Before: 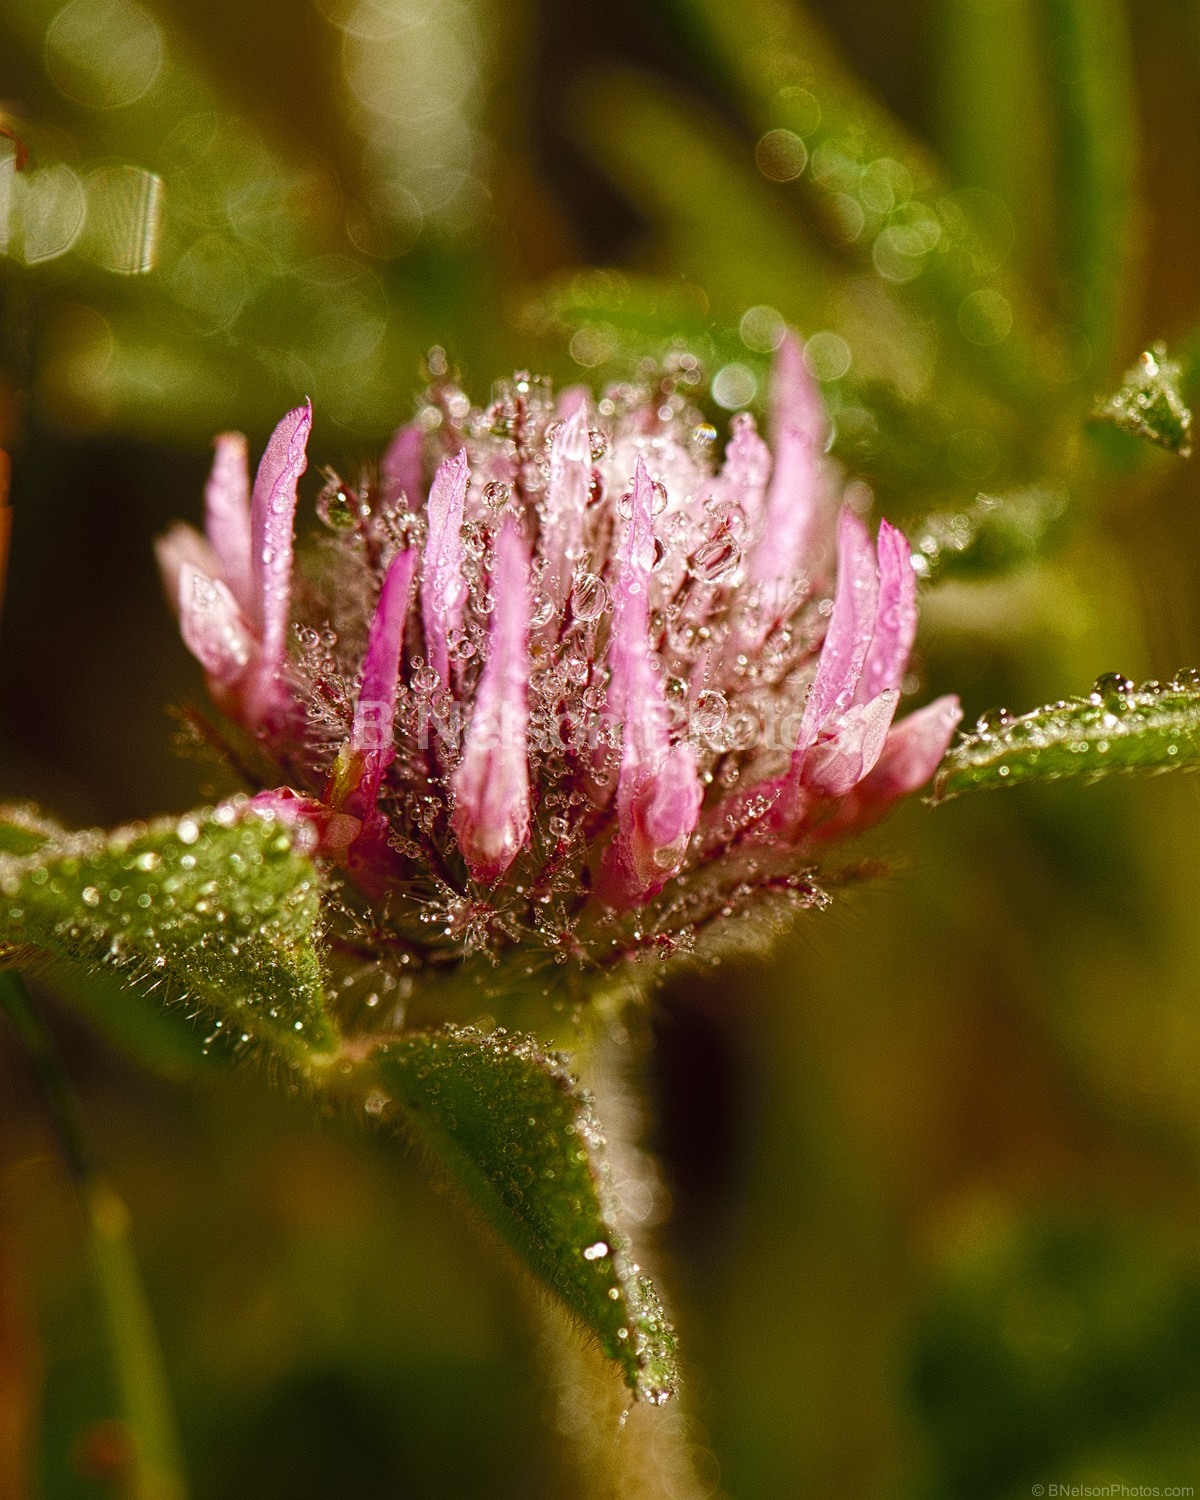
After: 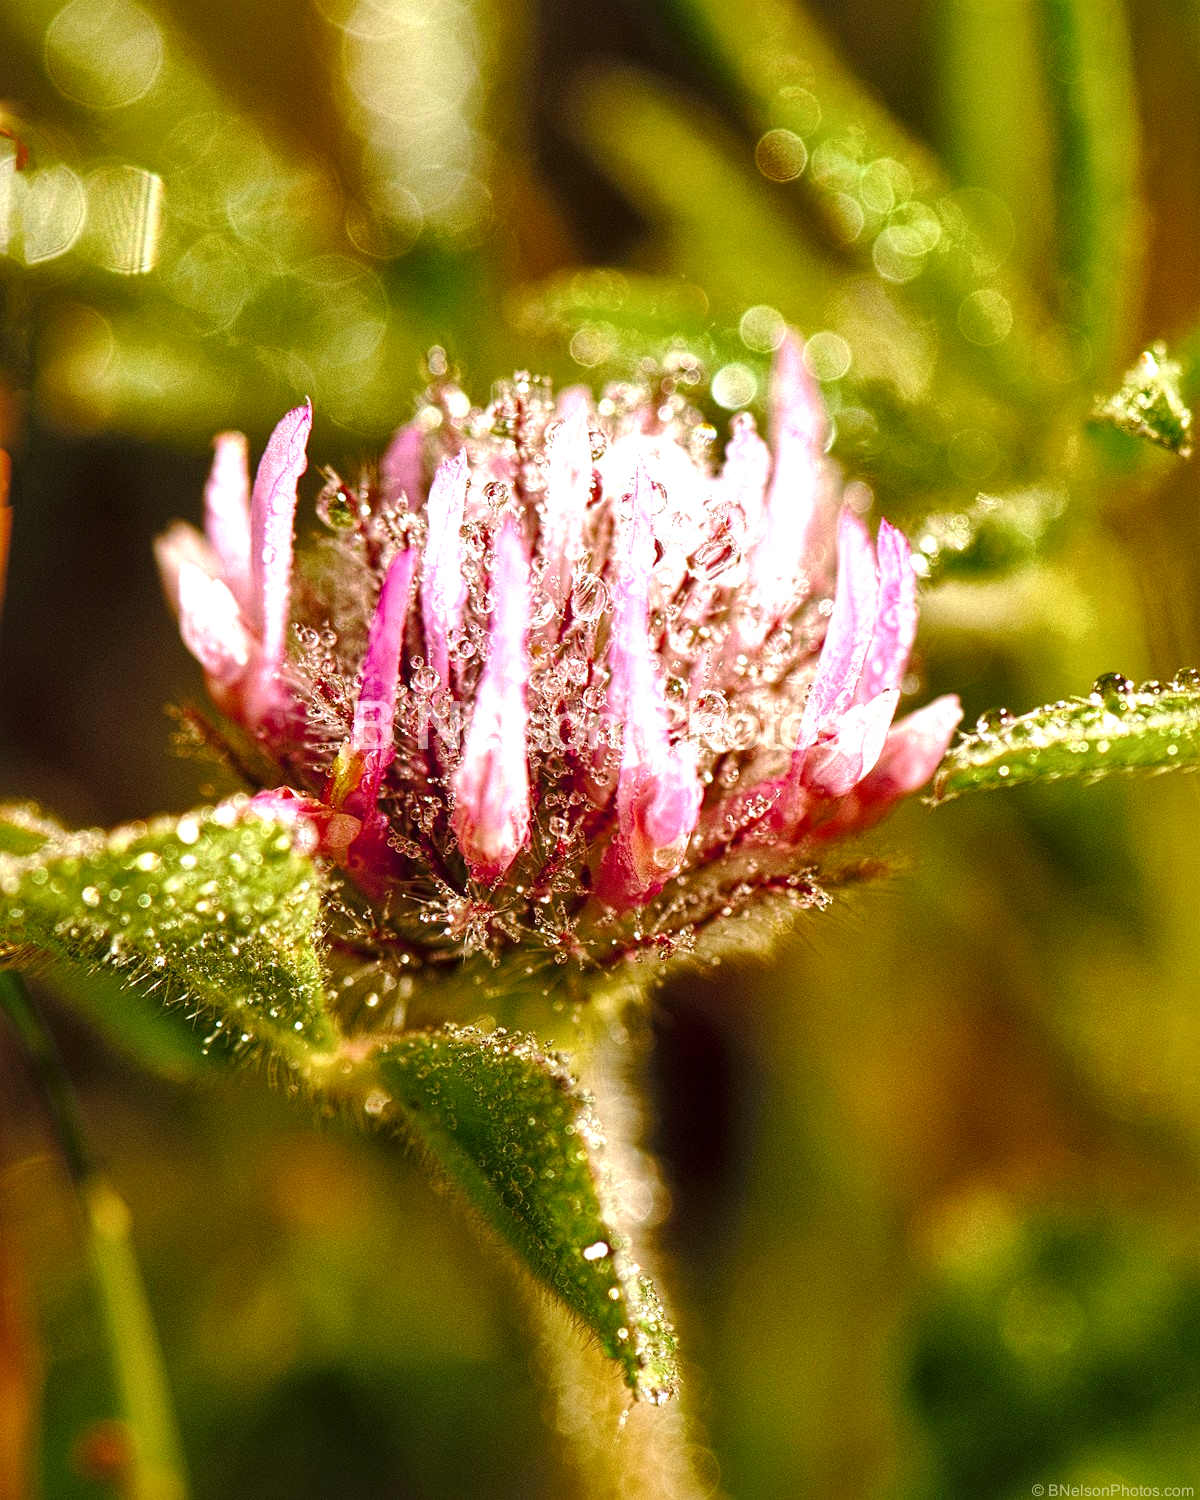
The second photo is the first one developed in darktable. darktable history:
tone curve: curves: ch0 [(0, 0.021) (0.049, 0.044) (0.157, 0.131) (0.365, 0.359) (0.499, 0.517) (0.675, 0.667) (0.856, 0.83) (1, 0.969)]; ch1 [(0, 0) (0.302, 0.309) (0.433, 0.443) (0.472, 0.47) (0.502, 0.503) (0.527, 0.516) (0.564, 0.557) (0.614, 0.645) (0.677, 0.722) (0.859, 0.889) (1, 1)]; ch2 [(0, 0) (0.33, 0.301) (0.447, 0.44) (0.487, 0.496) (0.502, 0.501) (0.535, 0.537) (0.565, 0.558) (0.608, 0.624) (1, 1)], preserve colors none
exposure: black level correction 0, exposure 1.099 EV, compensate exposure bias true, compensate highlight preservation false
local contrast: mode bilateral grid, contrast 20, coarseness 50, detail 150%, midtone range 0.2
